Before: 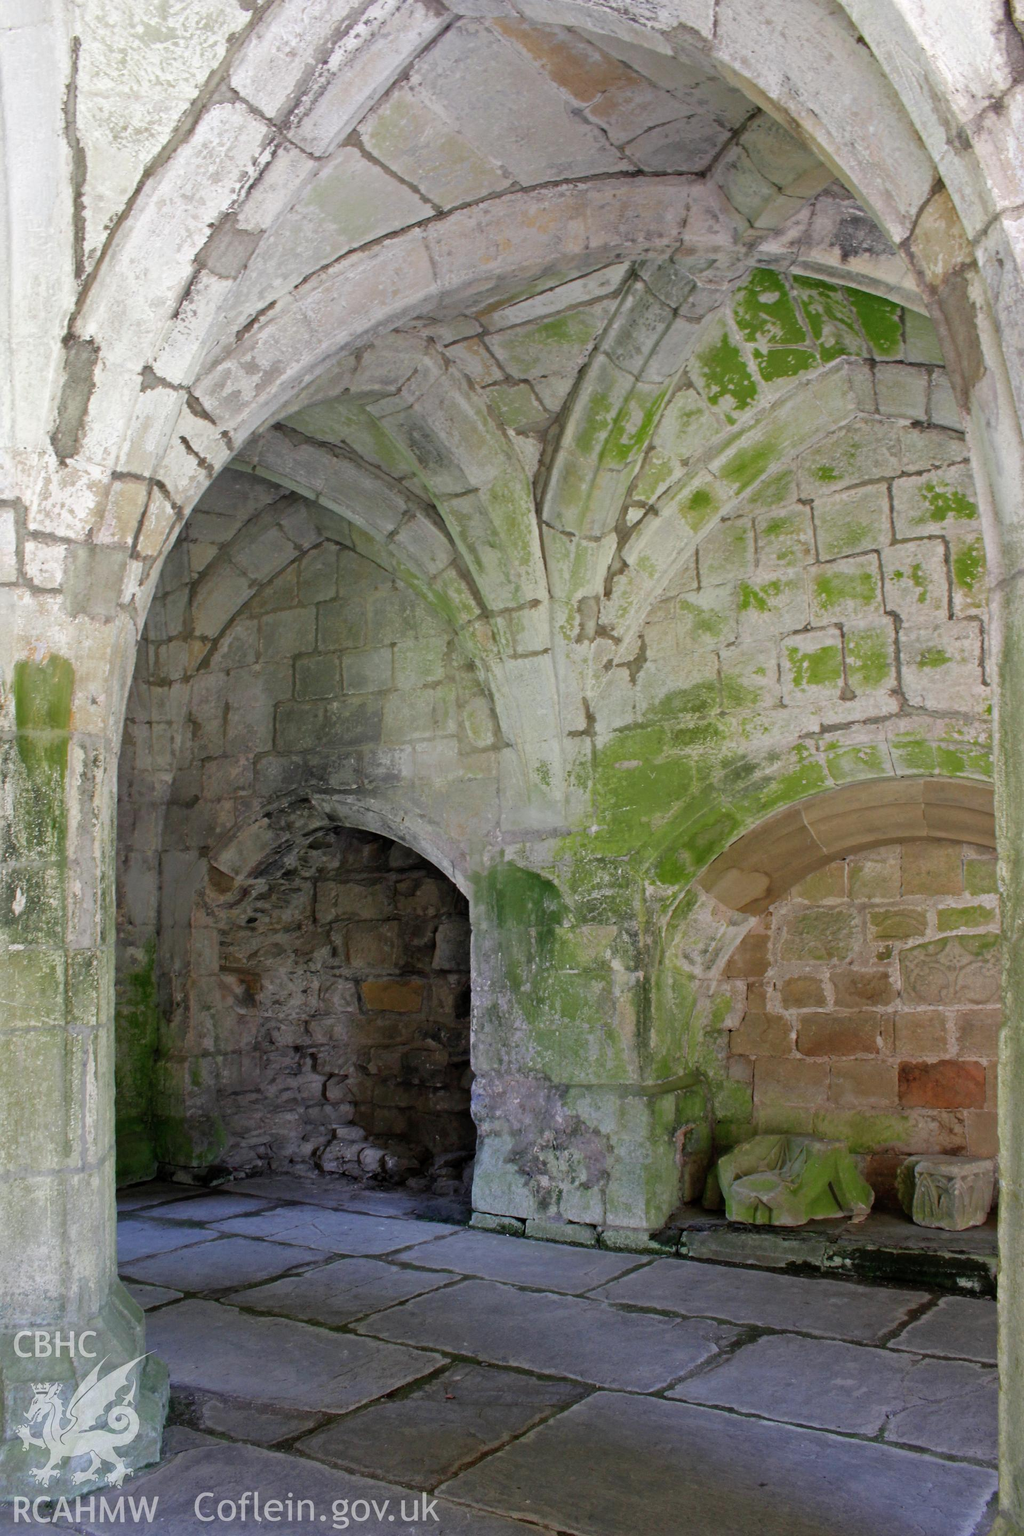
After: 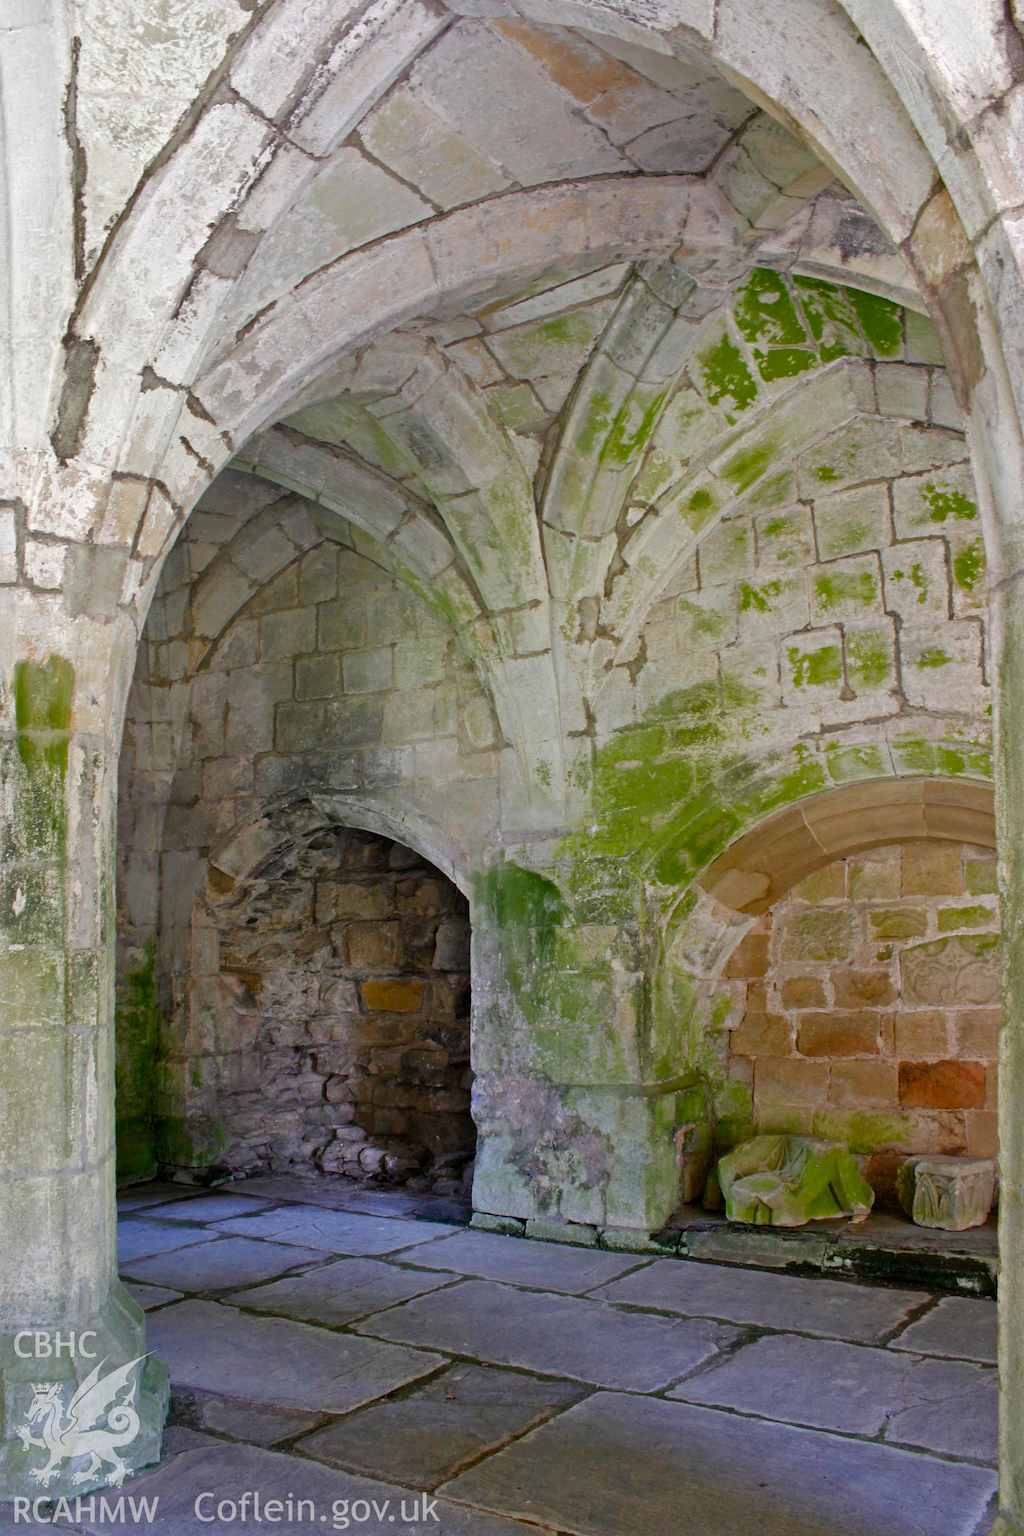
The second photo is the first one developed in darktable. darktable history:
color balance rgb: perceptual saturation grading › global saturation 25.275%, perceptual saturation grading › highlights -50.14%, perceptual saturation grading › shadows 30.301%, global vibrance 20%
shadows and highlights: shadows 48.69, highlights -41.02, shadows color adjustment 97.67%, soften with gaussian
